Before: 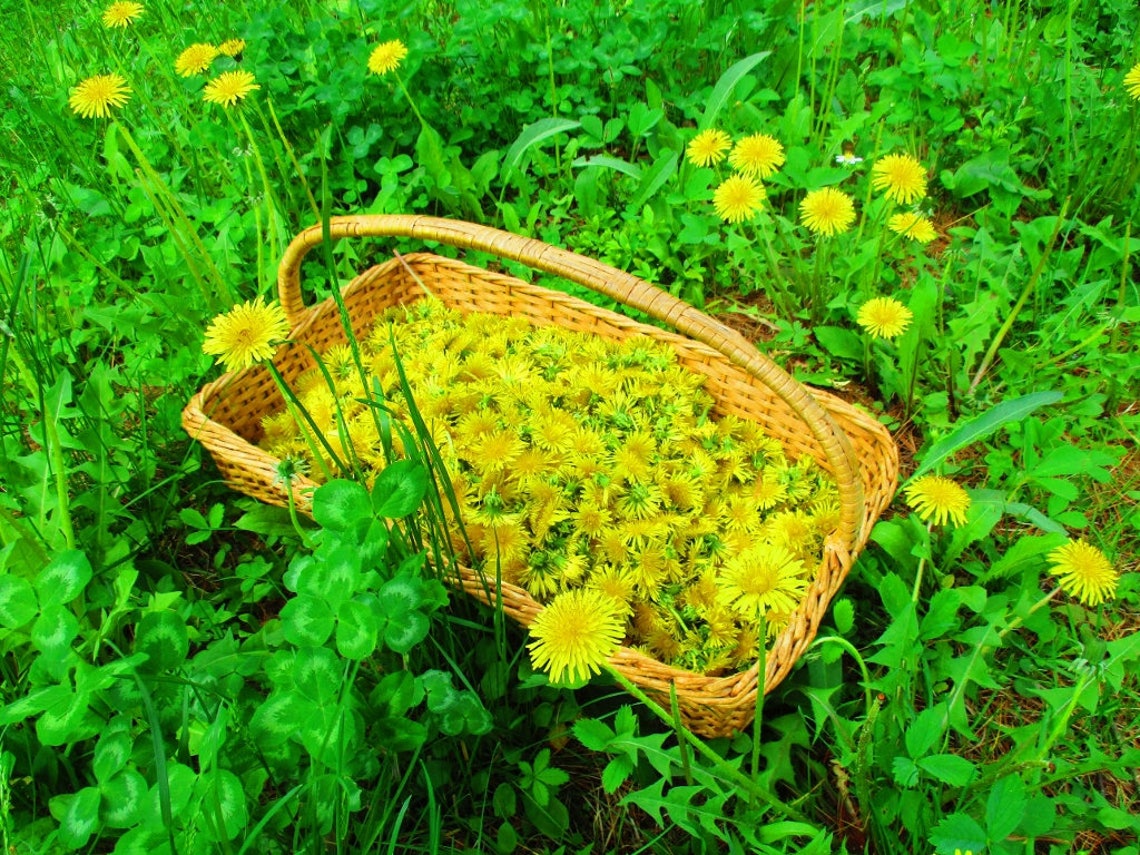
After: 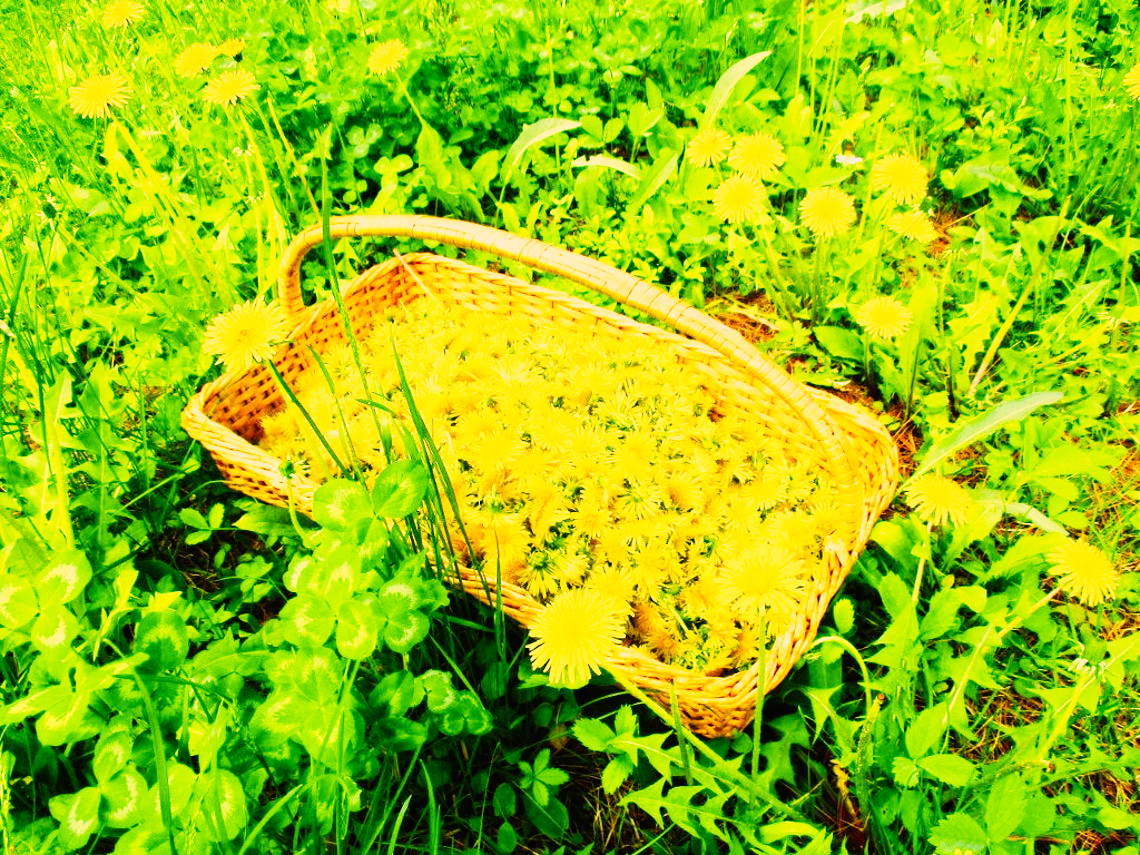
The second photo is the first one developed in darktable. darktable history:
color correction: highlights a* 21.35, highlights b* 19.49
base curve: curves: ch0 [(0, 0) (0.007, 0.004) (0.027, 0.03) (0.046, 0.07) (0.207, 0.54) (0.442, 0.872) (0.673, 0.972) (1, 1)], preserve colors none
